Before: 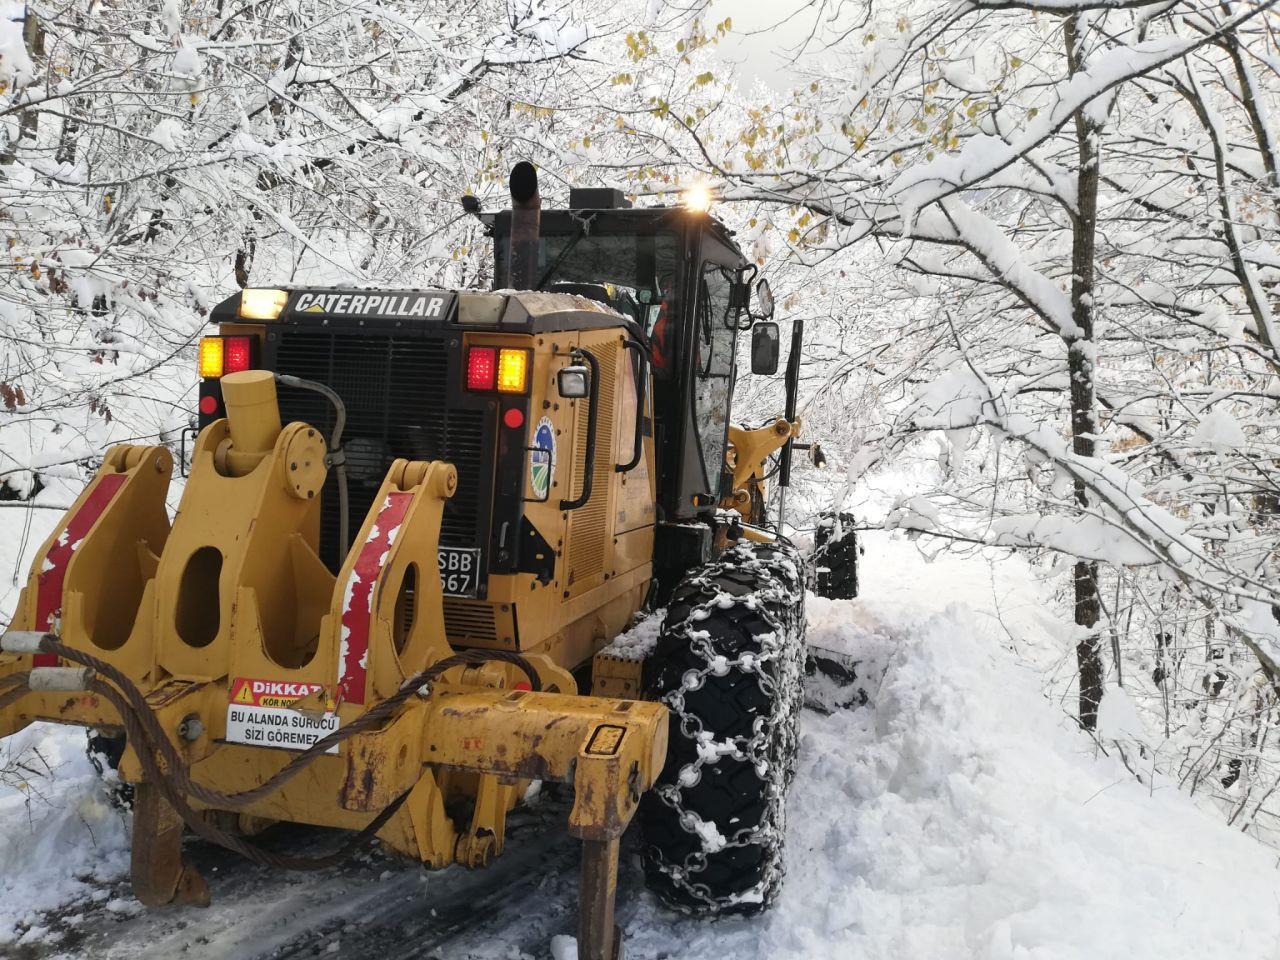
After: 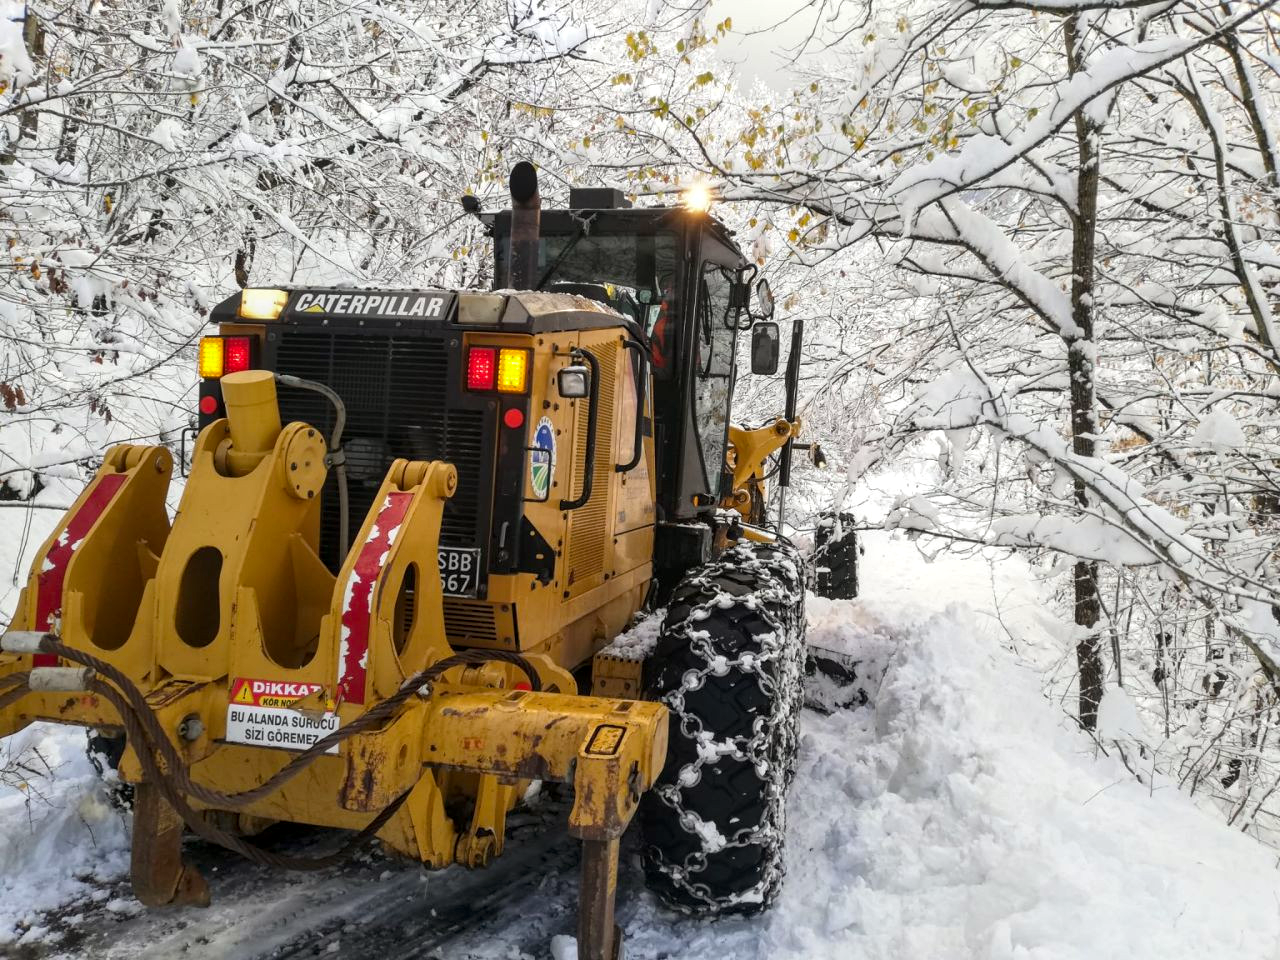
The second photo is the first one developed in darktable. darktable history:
color balance rgb: power › chroma 0.259%, power › hue 62.12°, linear chroma grading › global chroma 8.722%, perceptual saturation grading › global saturation 9.722%, global vibrance 5.066%
local contrast: detail 130%
color zones: curves: ch0 [(0, 0.5) (0.143, 0.5) (0.286, 0.5) (0.429, 0.5) (0.571, 0.5) (0.714, 0.476) (0.857, 0.5) (1, 0.5)]; ch2 [(0, 0.5) (0.143, 0.5) (0.286, 0.5) (0.429, 0.5) (0.571, 0.5) (0.714, 0.487) (0.857, 0.5) (1, 0.5)], mix -133.36%
